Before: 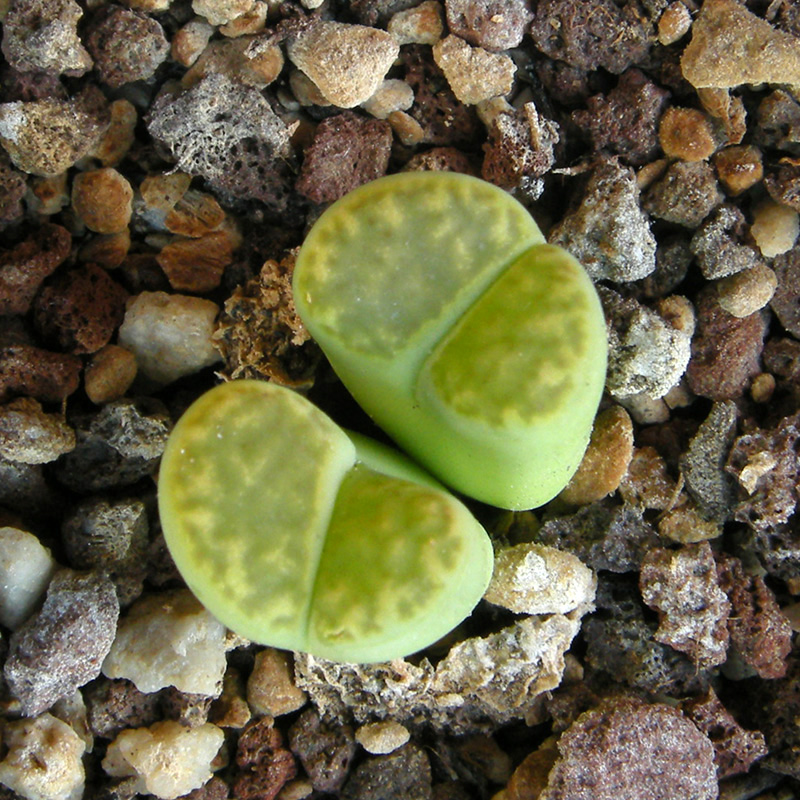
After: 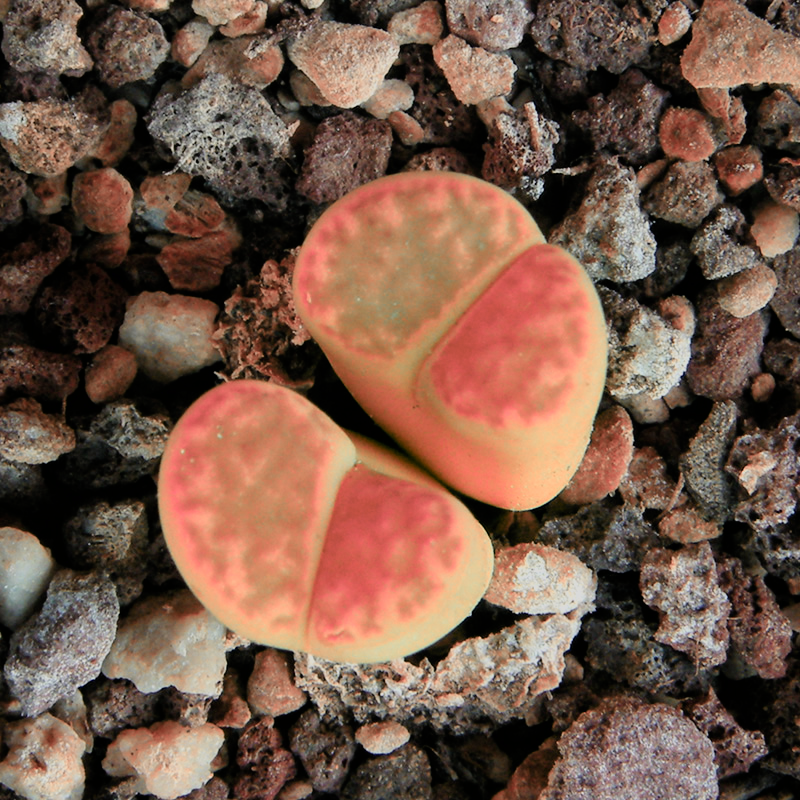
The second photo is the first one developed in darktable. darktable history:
filmic rgb: black relative exposure -7.96 EV, white relative exposure 4.05 EV, threshold 3.05 EV, hardness 4.15, color science v6 (2022), iterations of high-quality reconstruction 0, enable highlight reconstruction true
color zones: curves: ch2 [(0, 0.488) (0.143, 0.417) (0.286, 0.212) (0.429, 0.179) (0.571, 0.154) (0.714, 0.415) (0.857, 0.495) (1, 0.488)]
